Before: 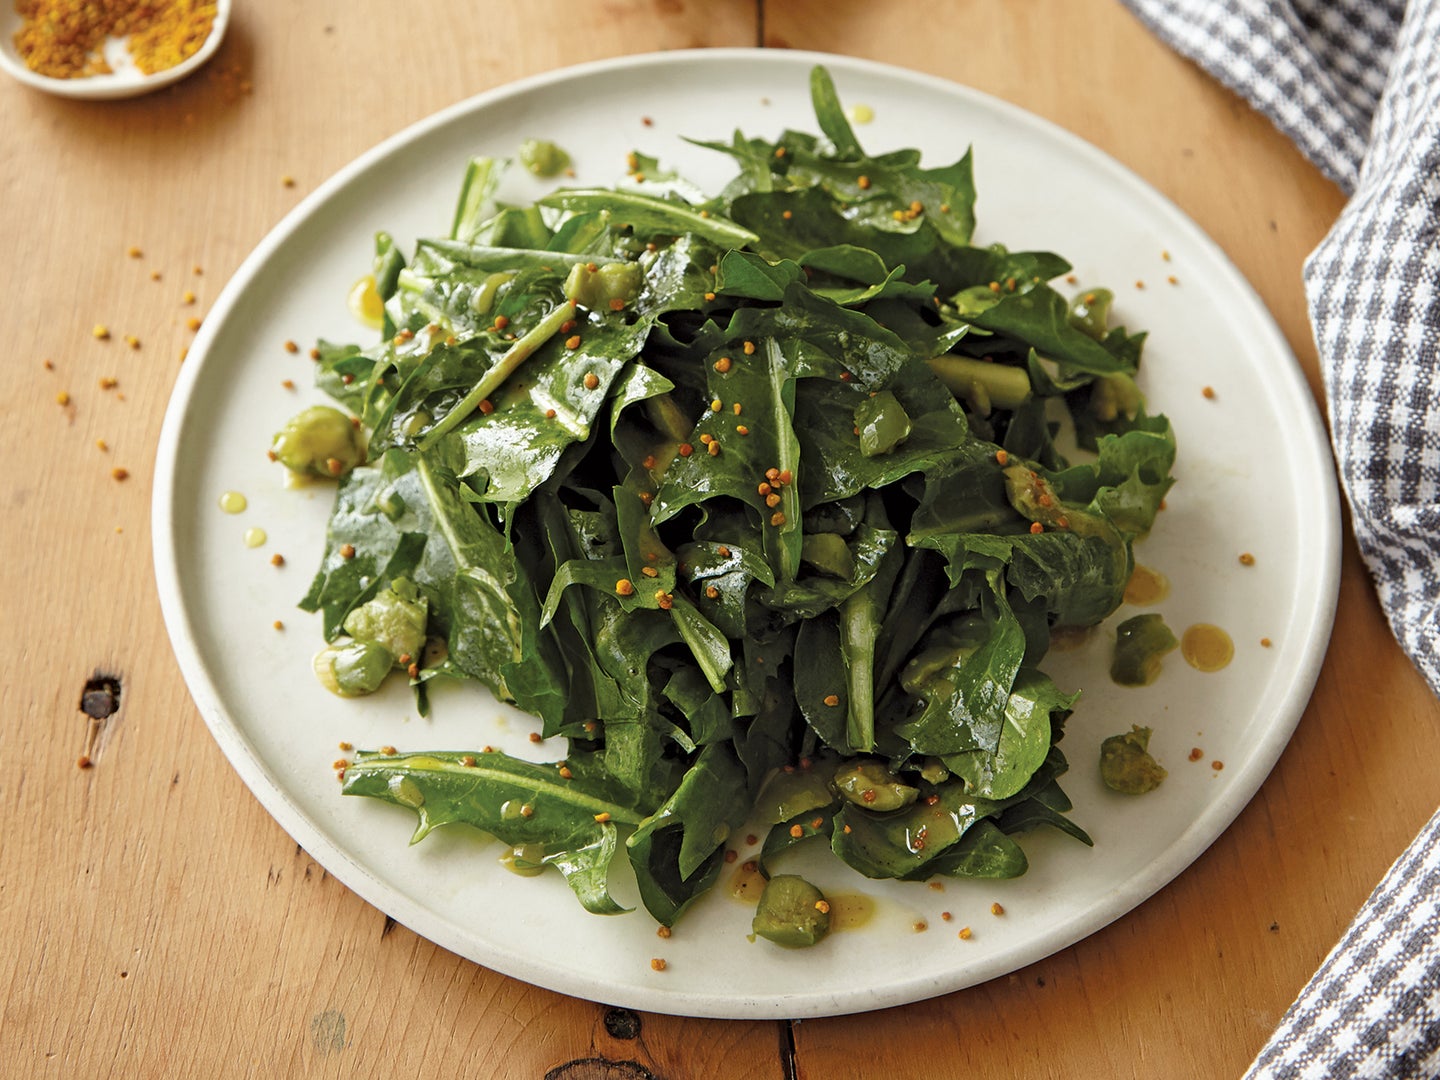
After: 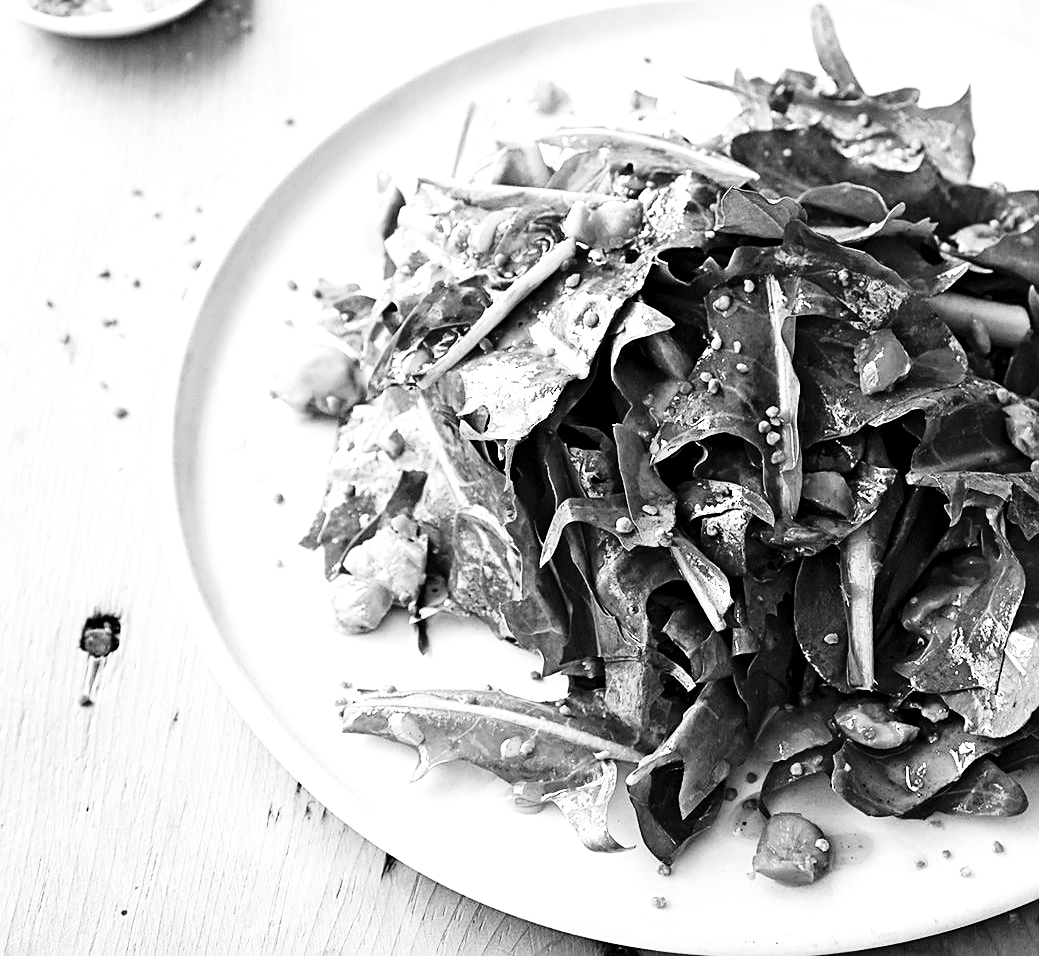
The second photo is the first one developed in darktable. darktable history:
contrast brightness saturation: contrast 0.125, brightness -0.23, saturation 0.144
color zones: curves: ch1 [(0, -0.394) (0.143, -0.394) (0.286, -0.394) (0.429, -0.392) (0.571, -0.391) (0.714, -0.391) (0.857, -0.391) (1, -0.394)]
exposure: black level correction 0, exposure 0.896 EV, compensate highlight preservation false
crop: top 5.771%, right 27.837%, bottom 5.655%
sharpen: on, module defaults
base curve: curves: ch0 [(0, 0) (0.028, 0.03) (0.121, 0.232) (0.46, 0.748) (0.859, 0.968) (1, 1)], preserve colors none
